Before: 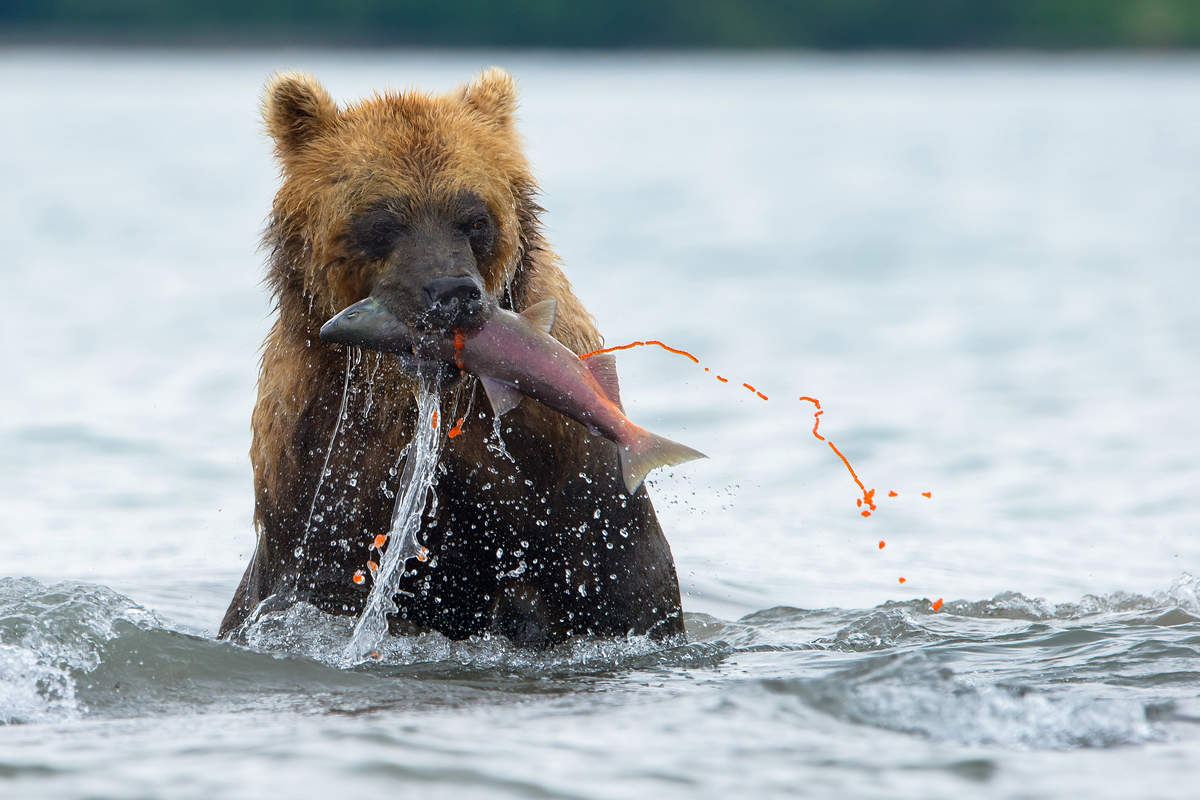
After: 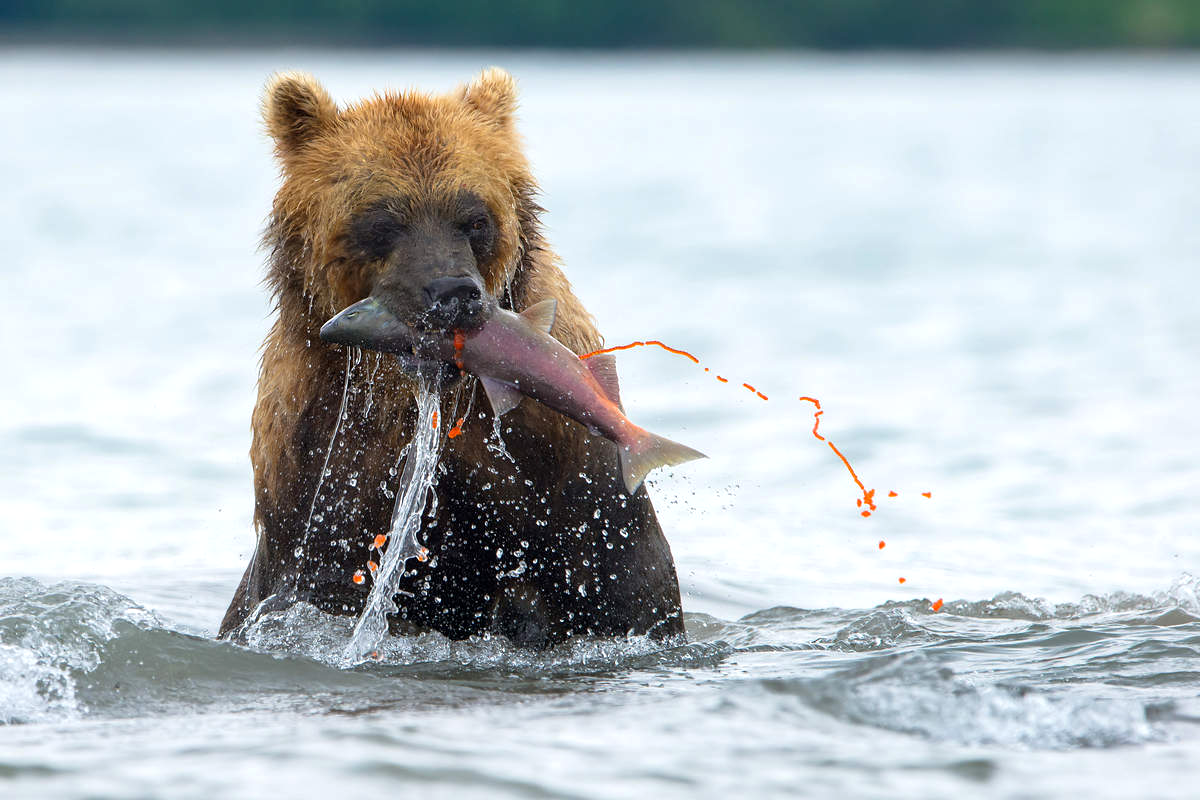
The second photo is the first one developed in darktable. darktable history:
exposure: black level correction 0.001, exposure -0.122 EV, compensate exposure bias true, compensate highlight preservation false
